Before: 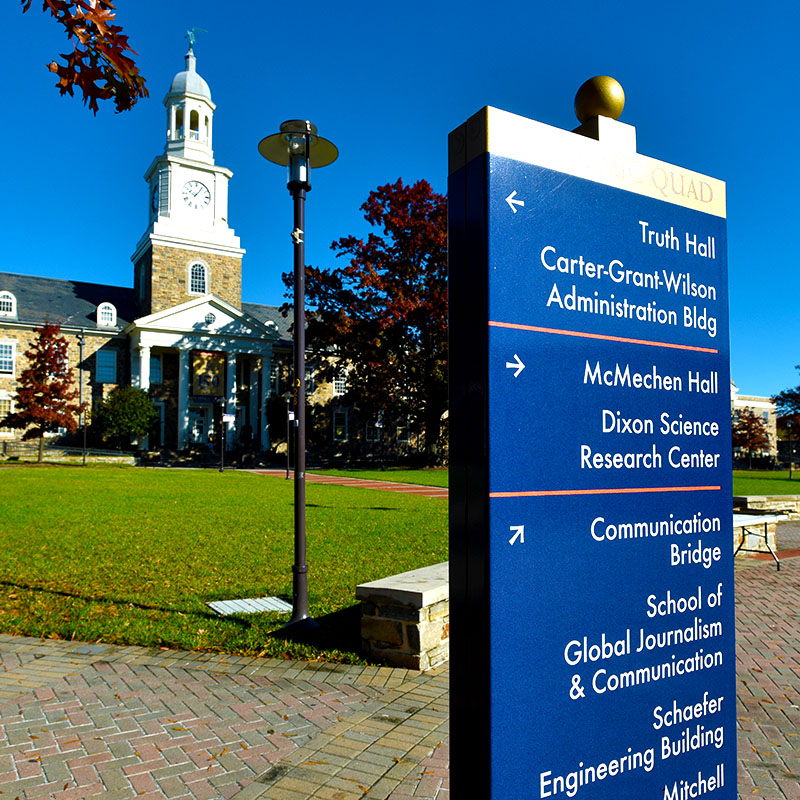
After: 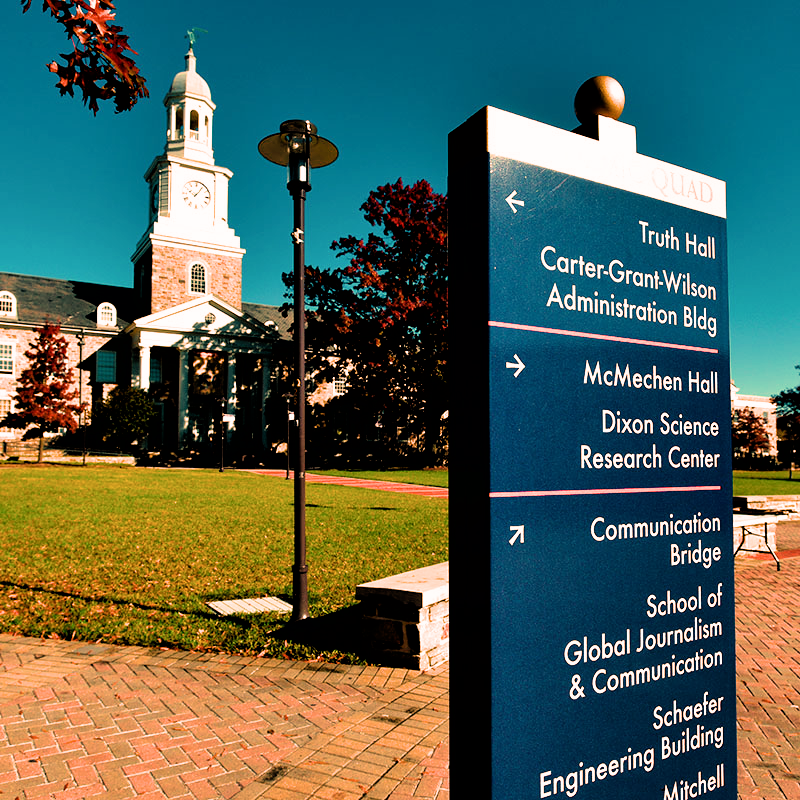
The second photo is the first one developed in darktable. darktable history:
white balance: red 1.467, blue 0.684
filmic rgb: black relative exposure -3.72 EV, white relative exposure 2.77 EV, dynamic range scaling -5.32%, hardness 3.03
